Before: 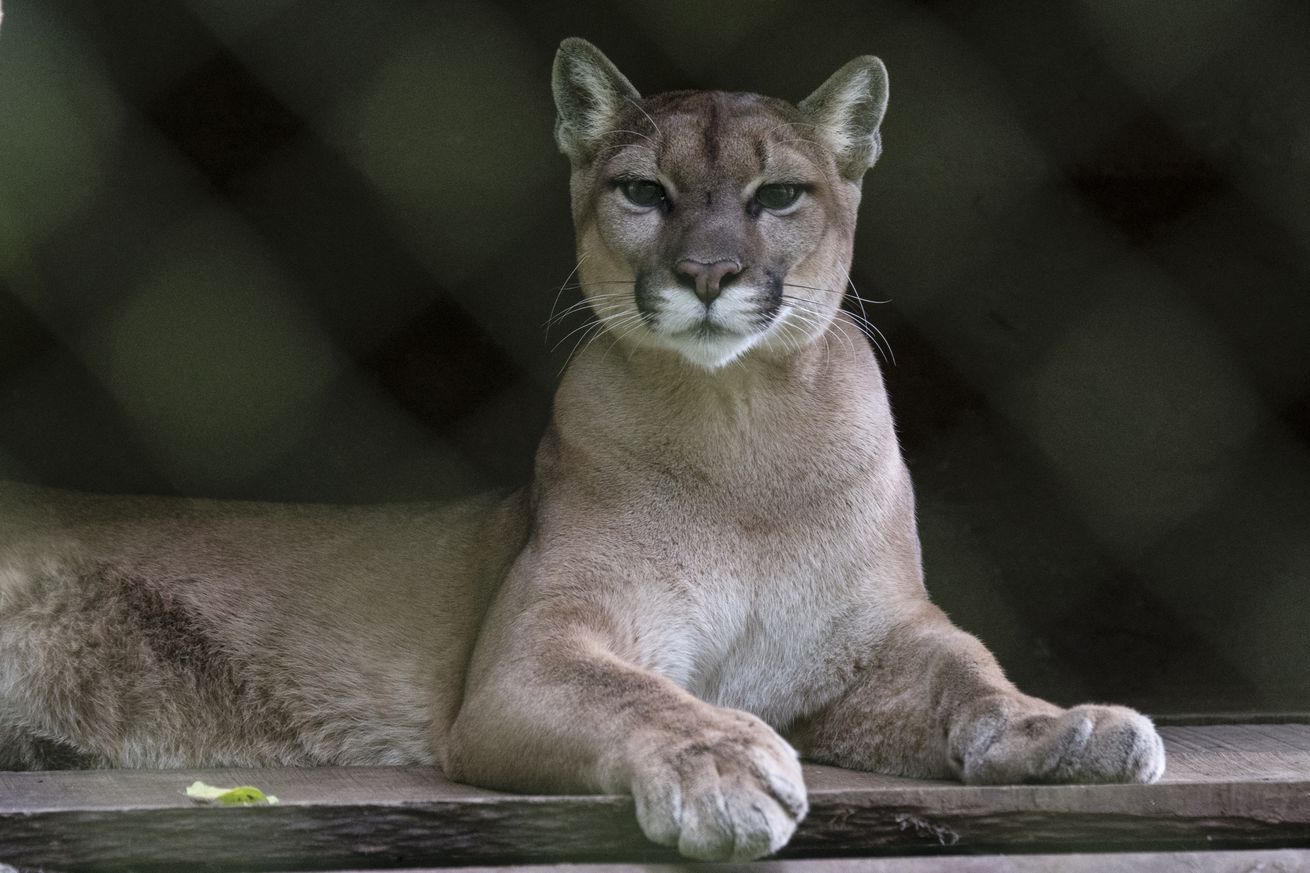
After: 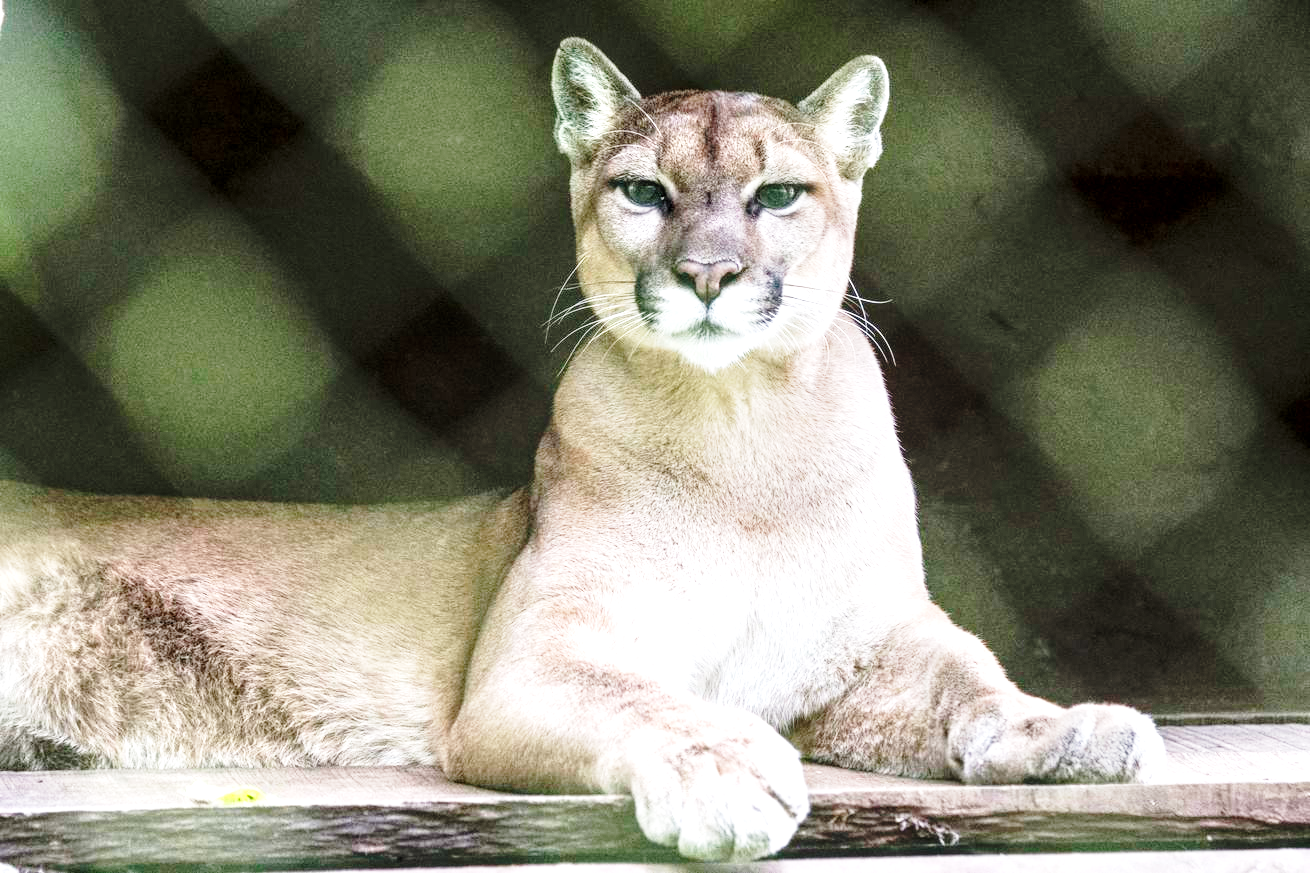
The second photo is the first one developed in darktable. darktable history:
base curve: curves: ch0 [(0, 0) (0.028, 0.03) (0.121, 0.232) (0.46, 0.748) (0.859, 0.968) (1, 1)], preserve colors none
exposure: black level correction 0, exposure 1.741 EV, compensate exposure bias true, compensate highlight preservation false
local contrast: on, module defaults
tone equalizer: on, module defaults
